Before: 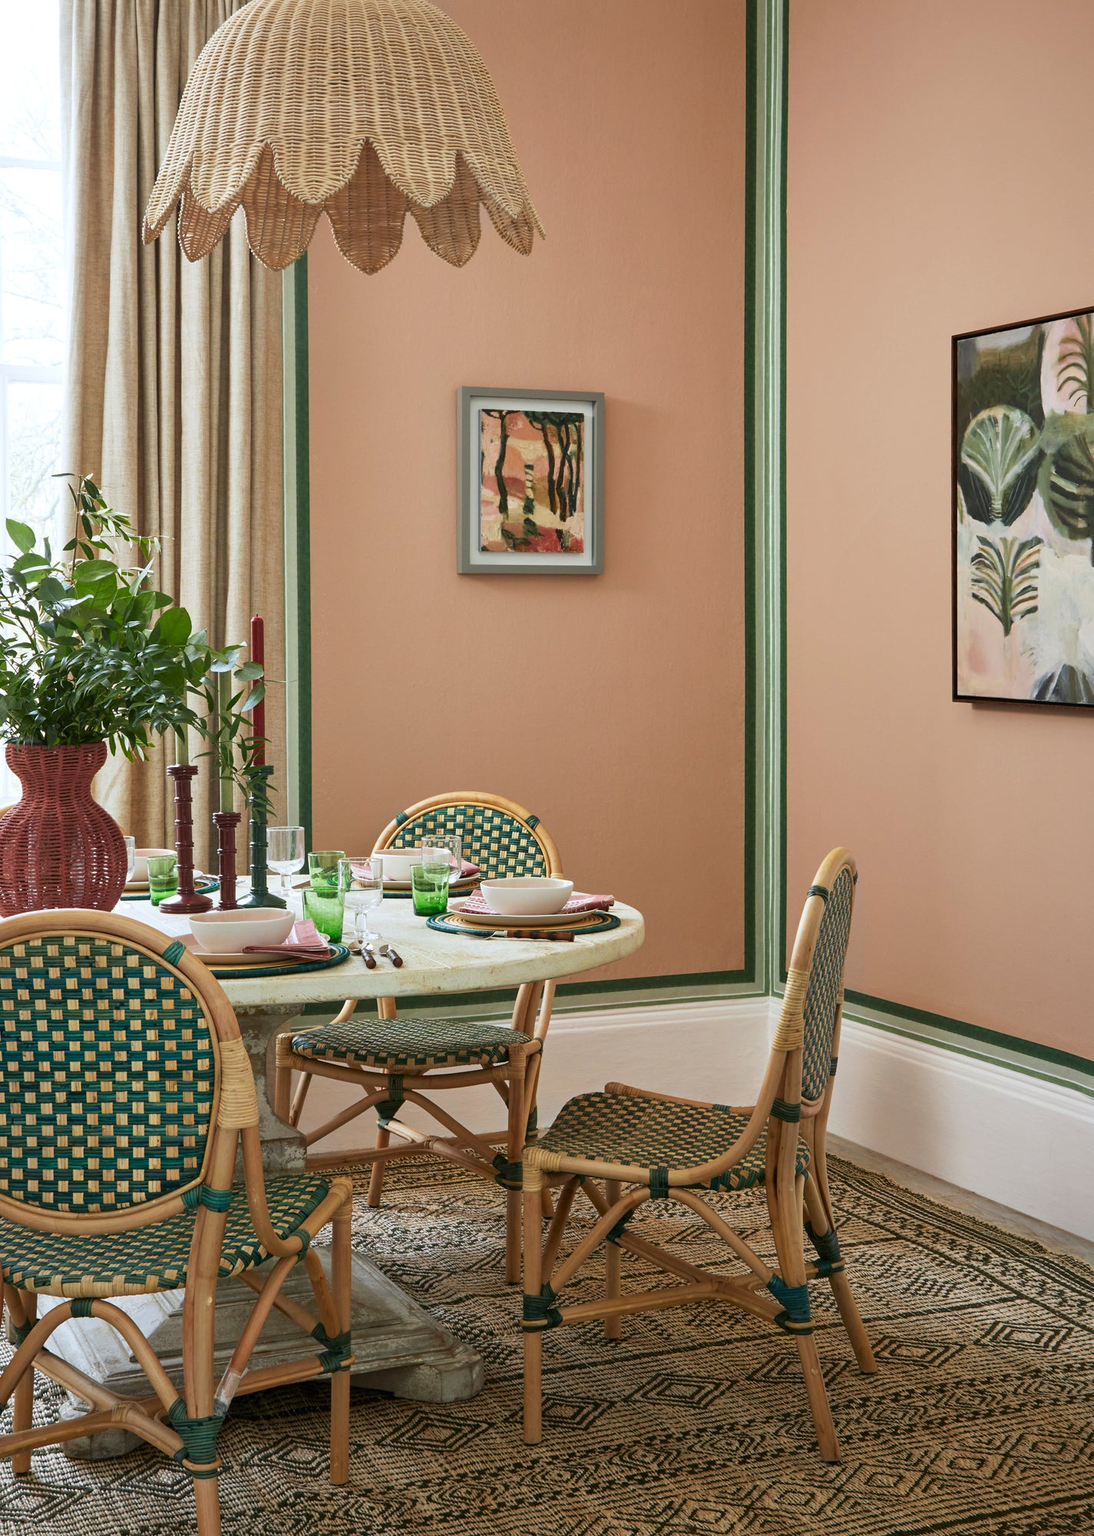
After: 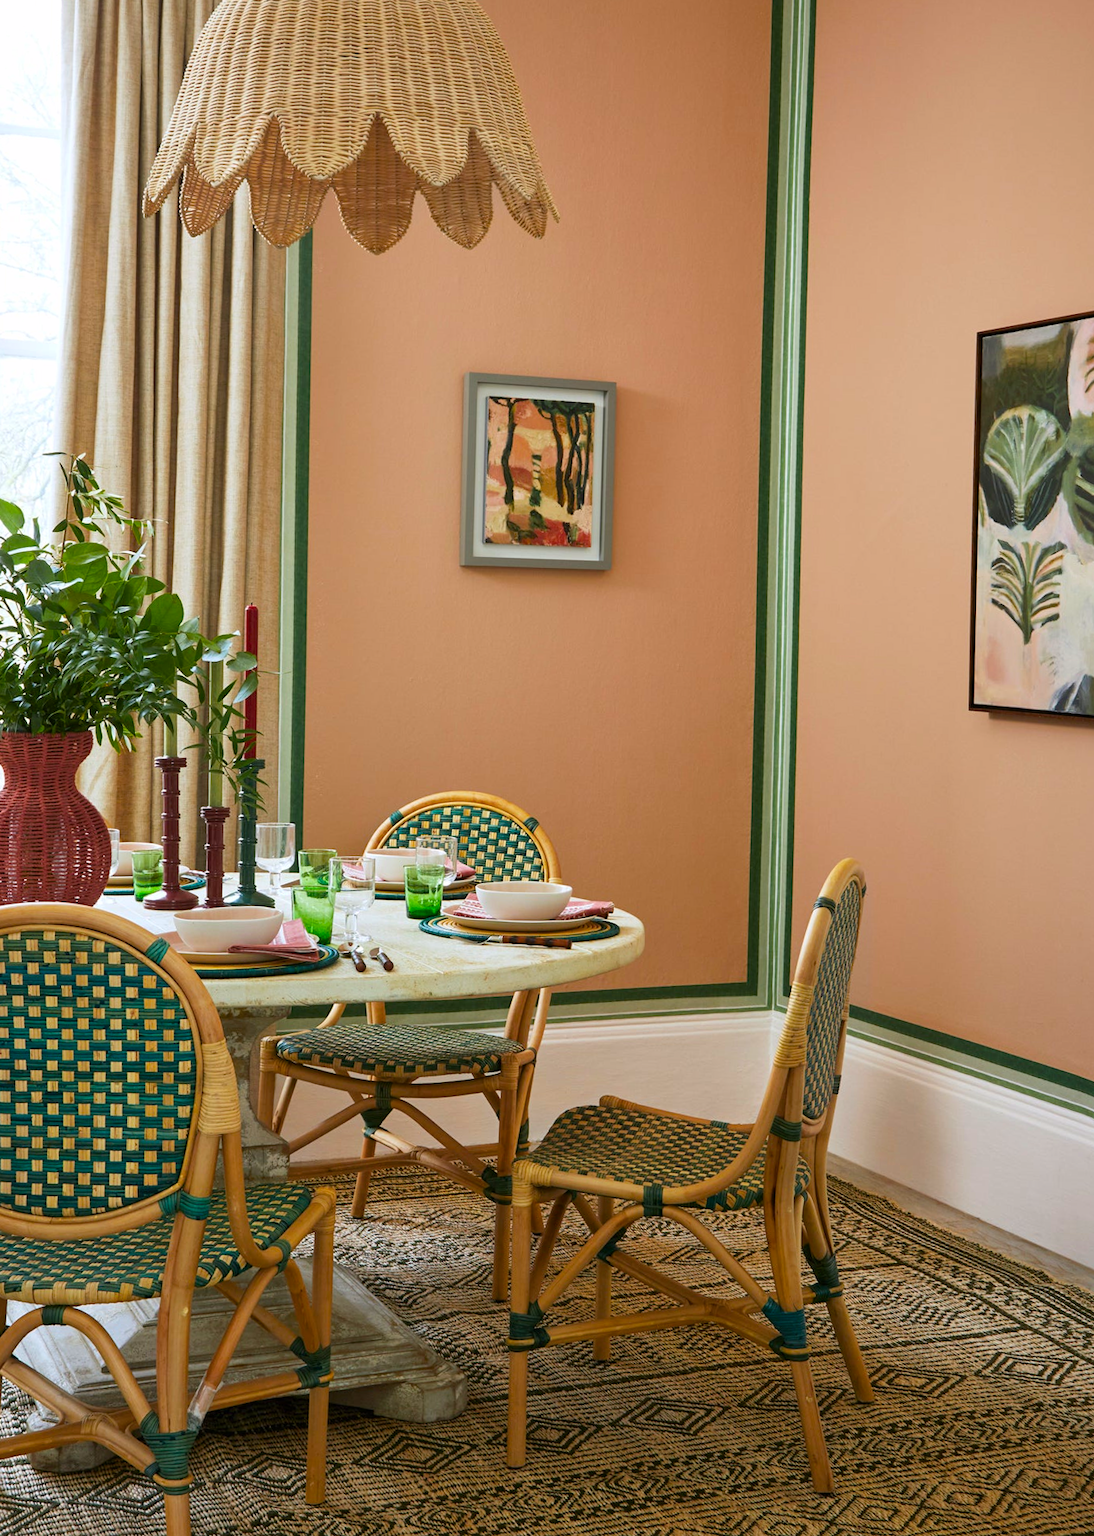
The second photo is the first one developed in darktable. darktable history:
crop and rotate: angle -1.39°
color balance rgb: highlights gain › chroma 0.16%, highlights gain › hue 331.02°, perceptual saturation grading › global saturation 25.002%, global vibrance 20%
